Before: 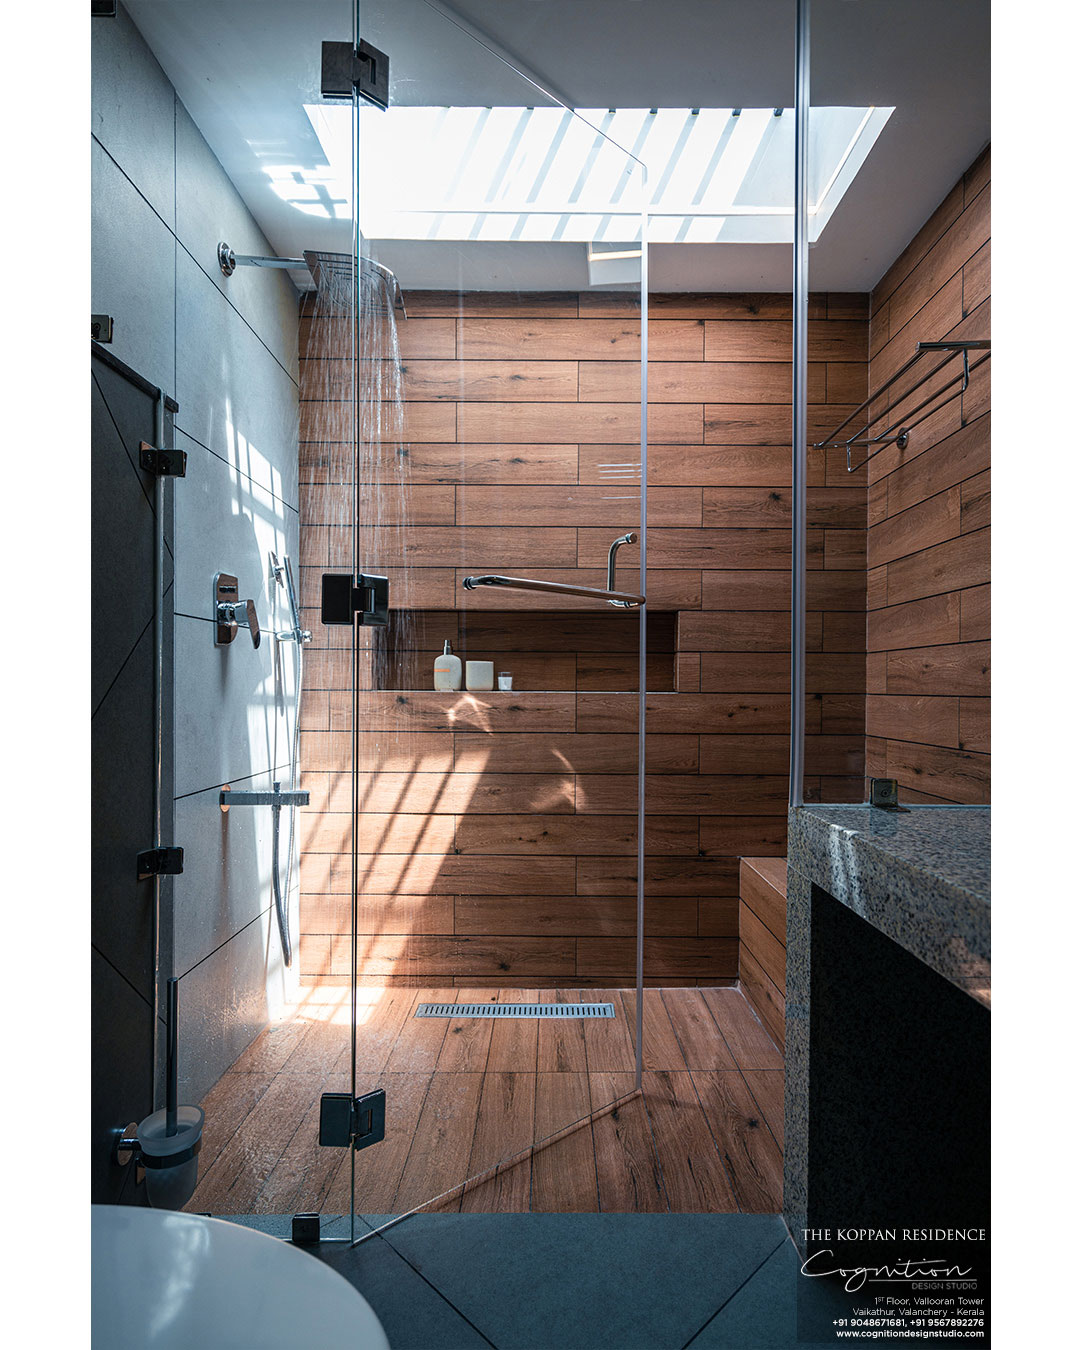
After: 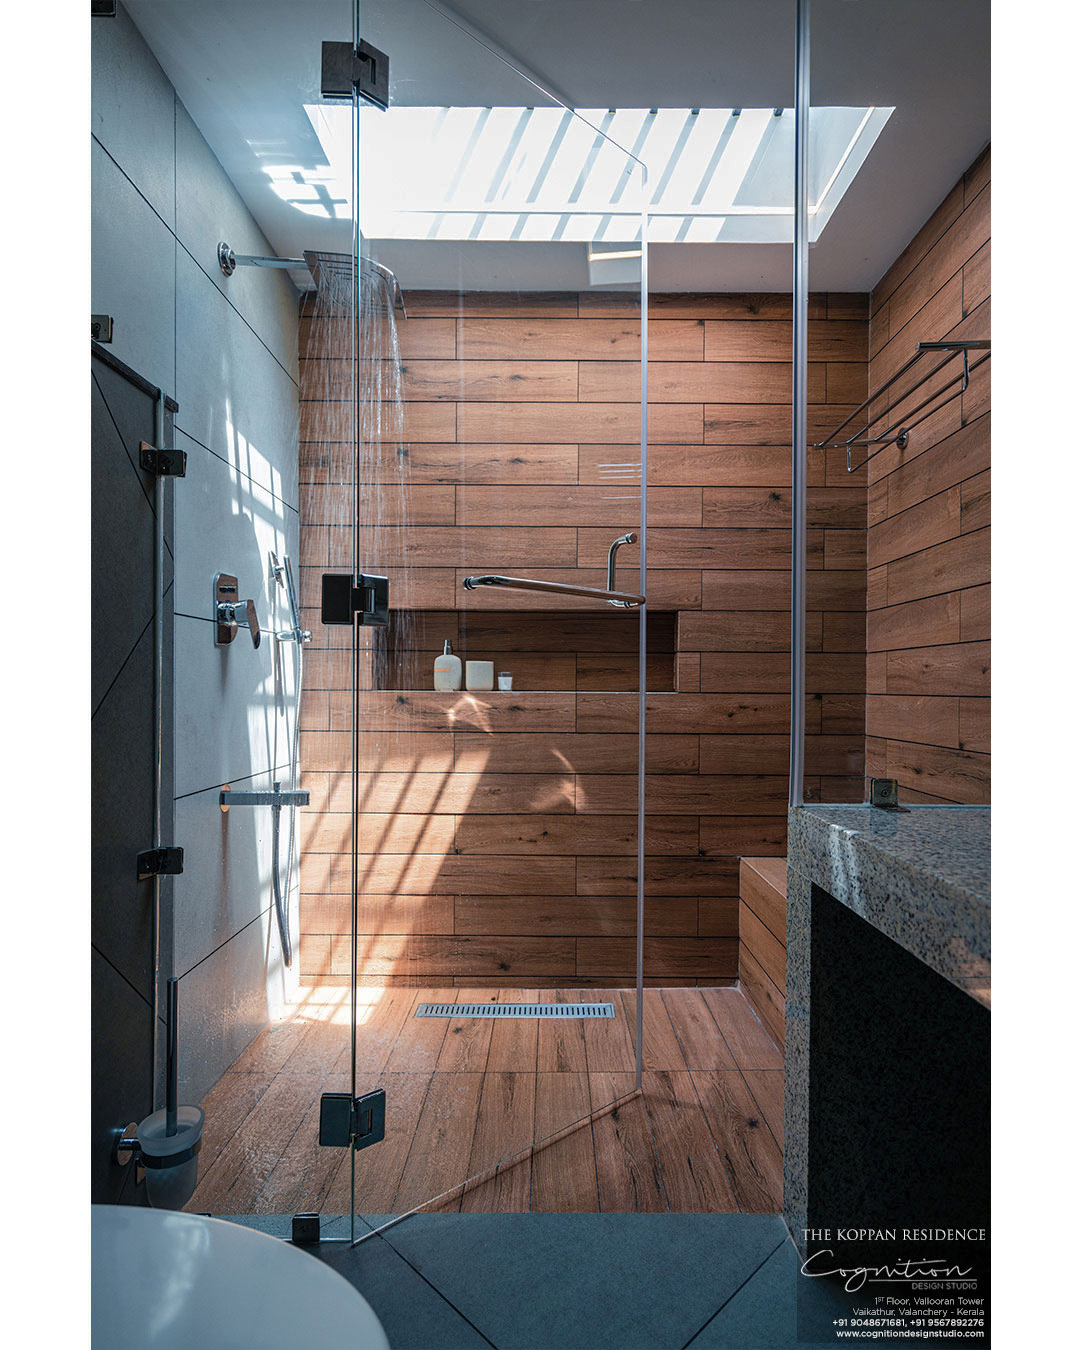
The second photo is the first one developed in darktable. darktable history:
shadows and highlights: shadows 40.17, highlights -59.76
